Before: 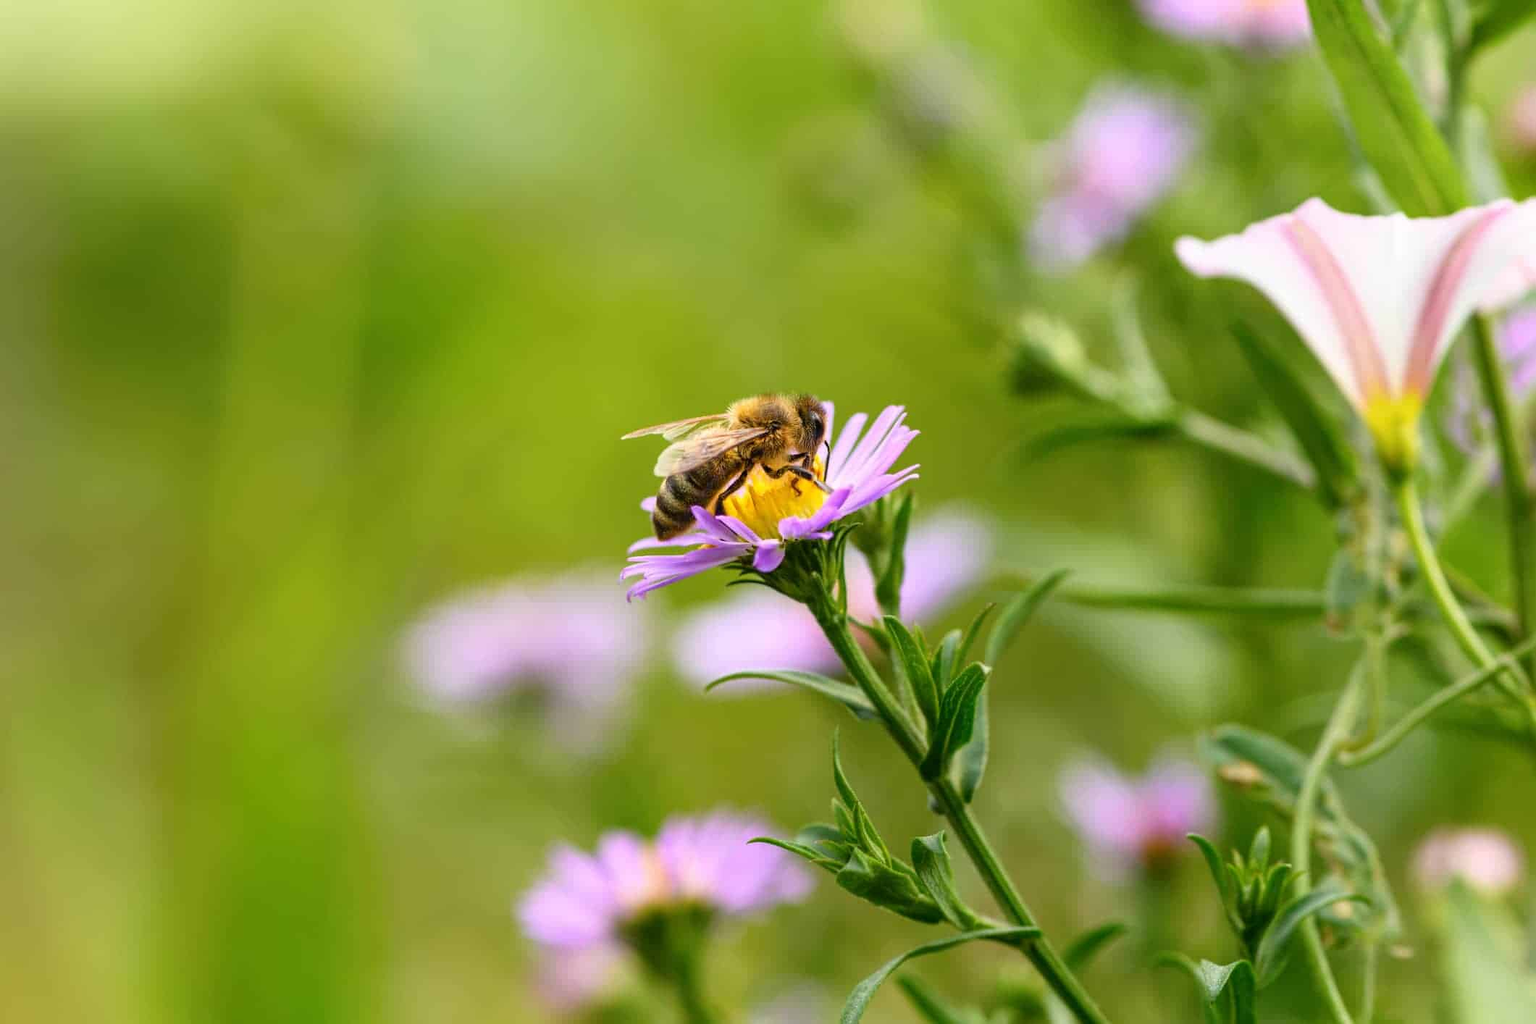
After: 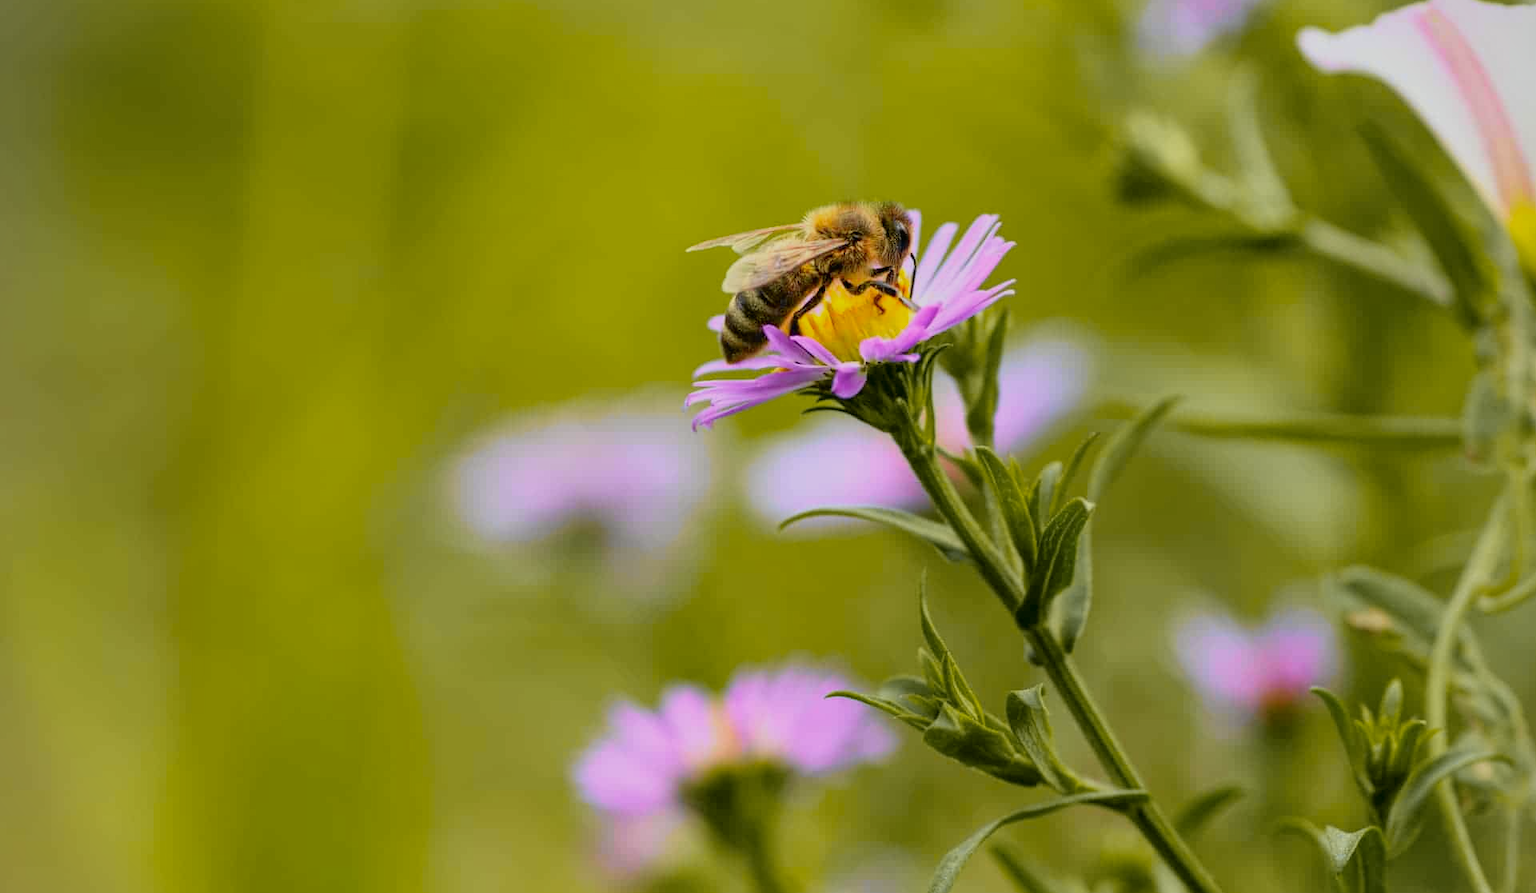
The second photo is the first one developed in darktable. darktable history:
exposure: exposure -0.492 EV, compensate highlight preservation false
crop: top 20.683%, right 9.416%, bottom 0.238%
tone curve: curves: ch0 [(0, 0) (0.07, 0.052) (0.23, 0.254) (0.486, 0.53) (0.822, 0.825) (0.994, 0.955)]; ch1 [(0, 0) (0.226, 0.261) (0.379, 0.442) (0.469, 0.472) (0.495, 0.495) (0.514, 0.504) (0.561, 0.568) (0.59, 0.612) (1, 1)]; ch2 [(0, 0) (0.269, 0.299) (0.459, 0.441) (0.498, 0.499) (0.523, 0.52) (0.551, 0.576) (0.629, 0.643) (0.659, 0.681) (0.718, 0.764) (1, 1)], color space Lab, independent channels, preserve colors none
vignetting: fall-off start 100.56%, fall-off radius 71.68%, width/height ratio 1.173, unbound false
